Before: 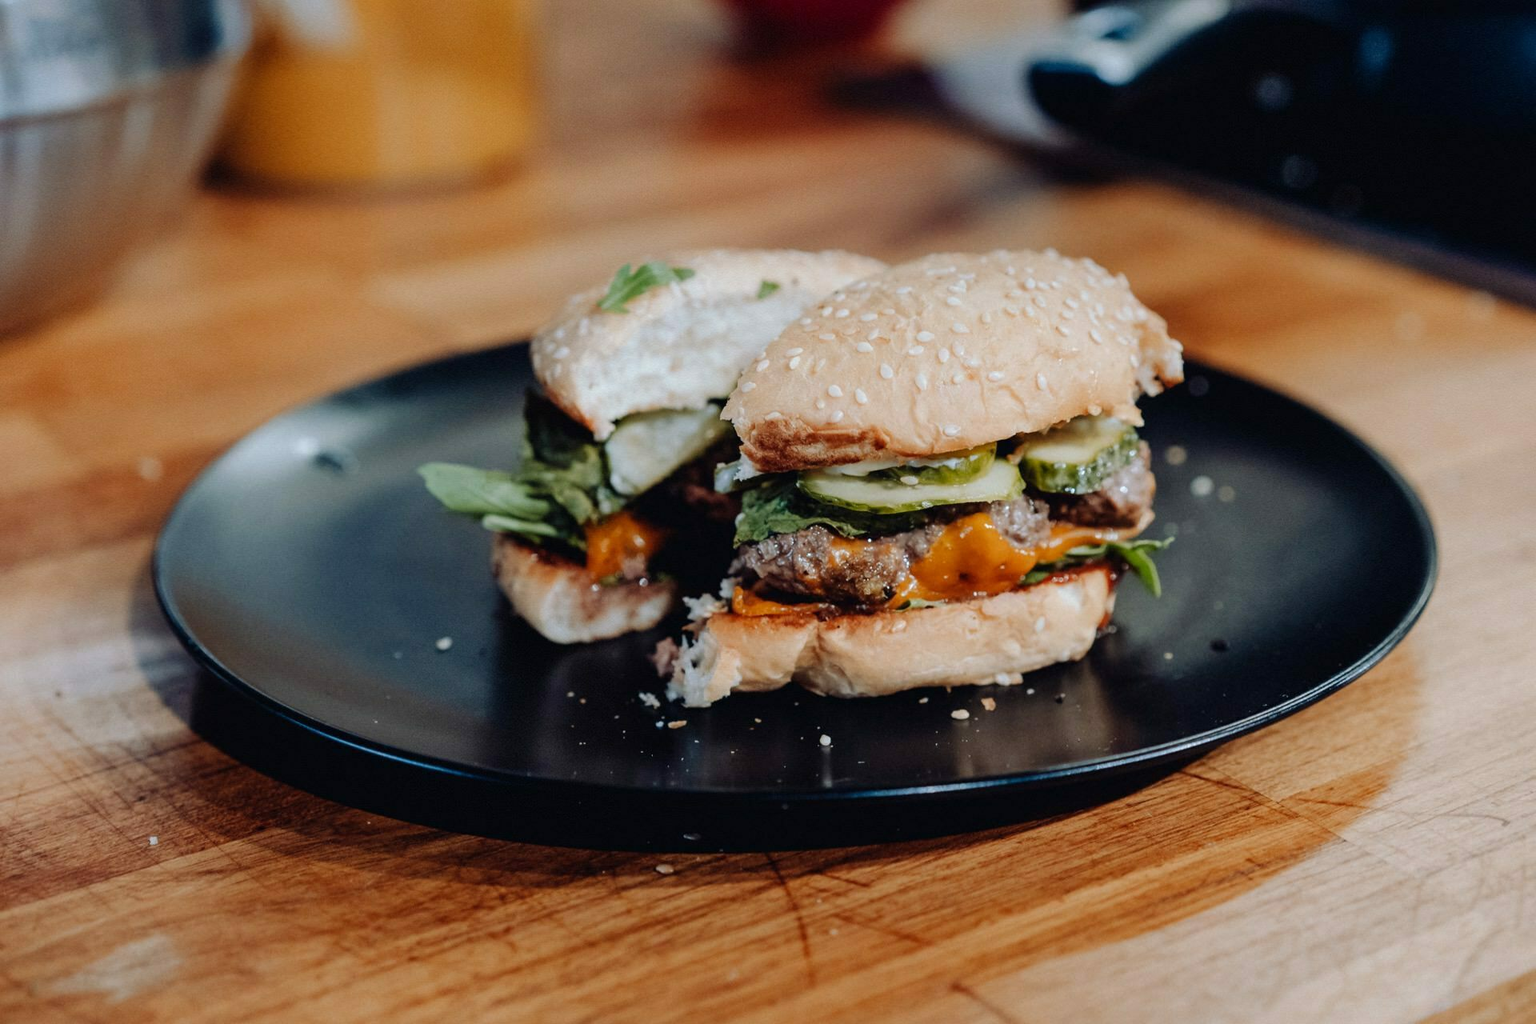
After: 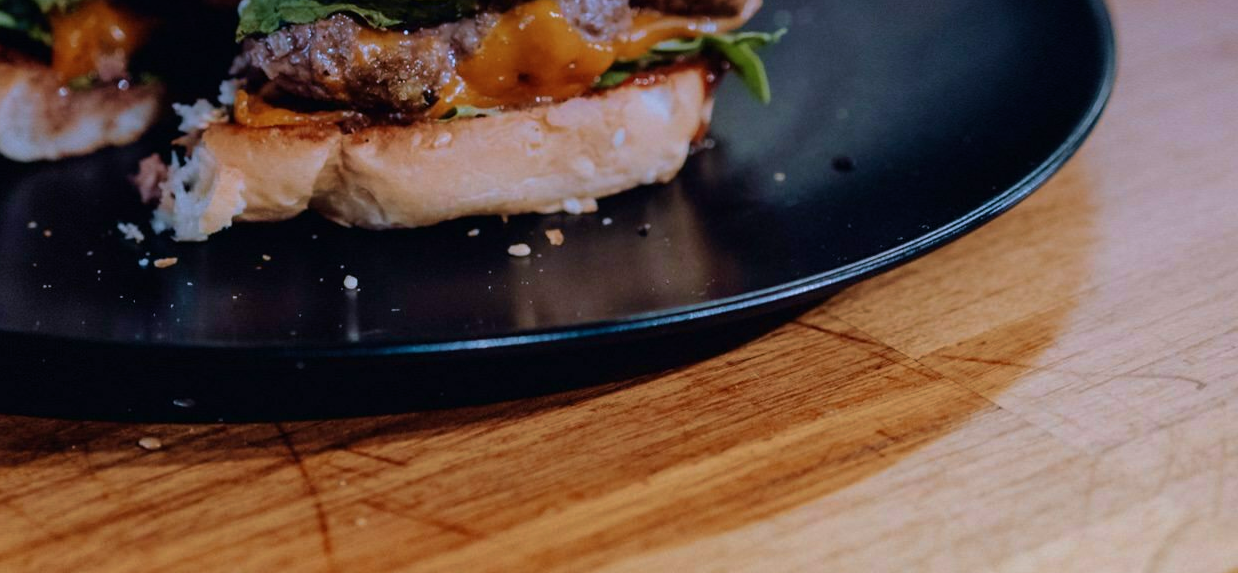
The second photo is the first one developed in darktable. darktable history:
velvia: strength 45%
graduated density: hue 238.83°, saturation 50%
crop and rotate: left 35.509%, top 50.238%, bottom 4.934%
